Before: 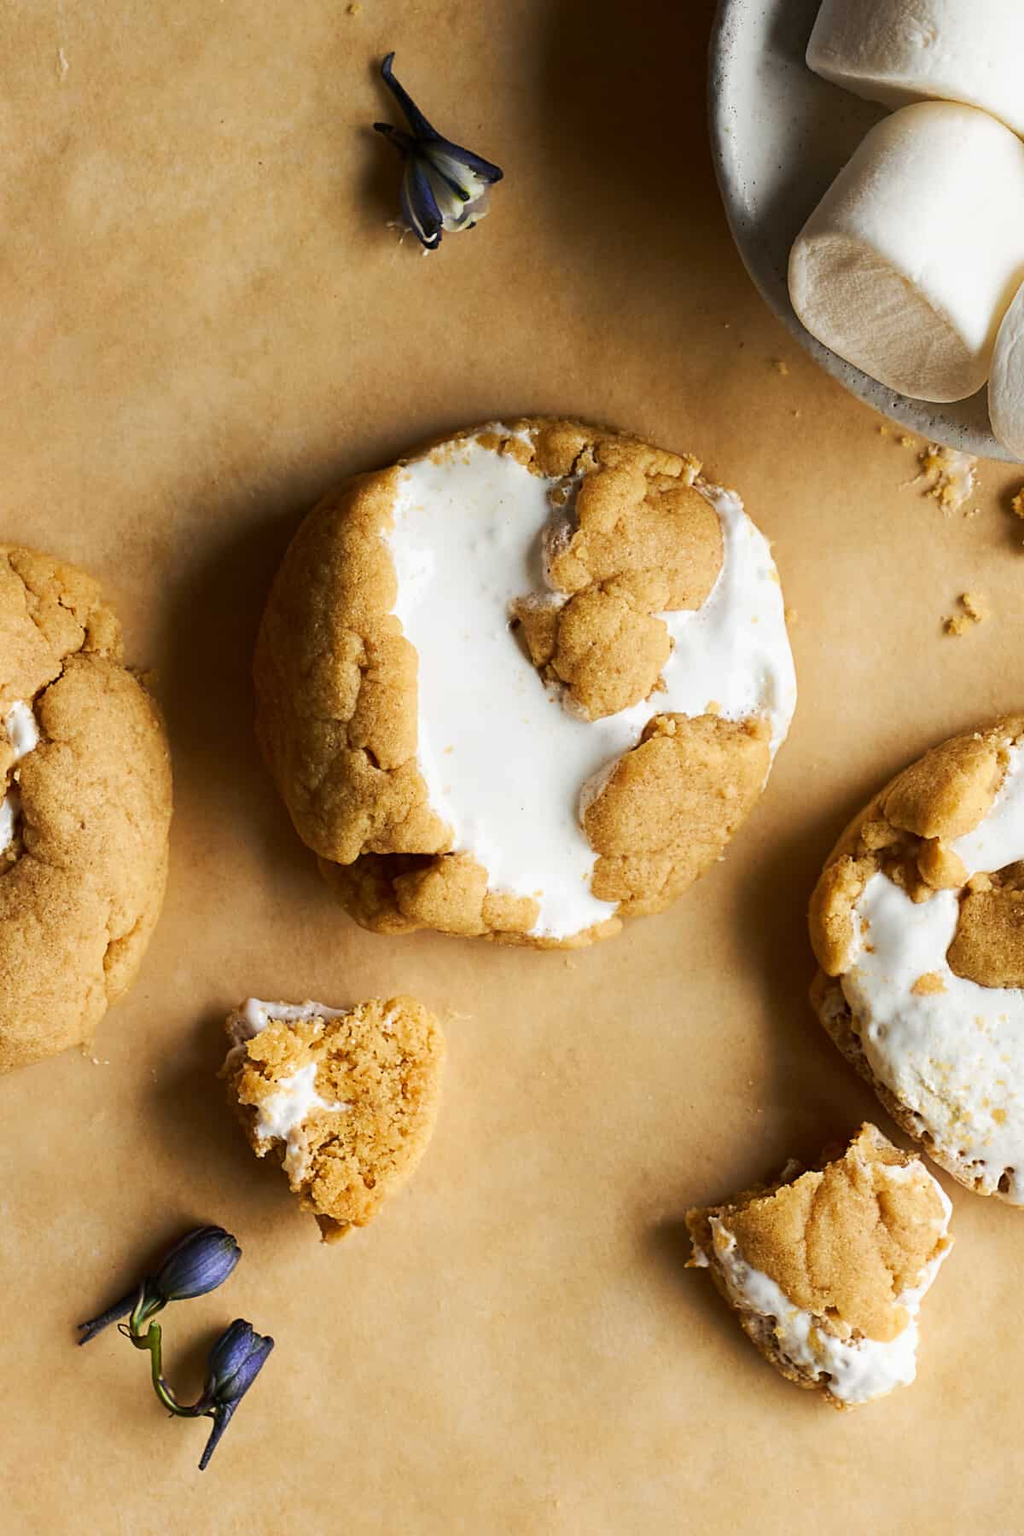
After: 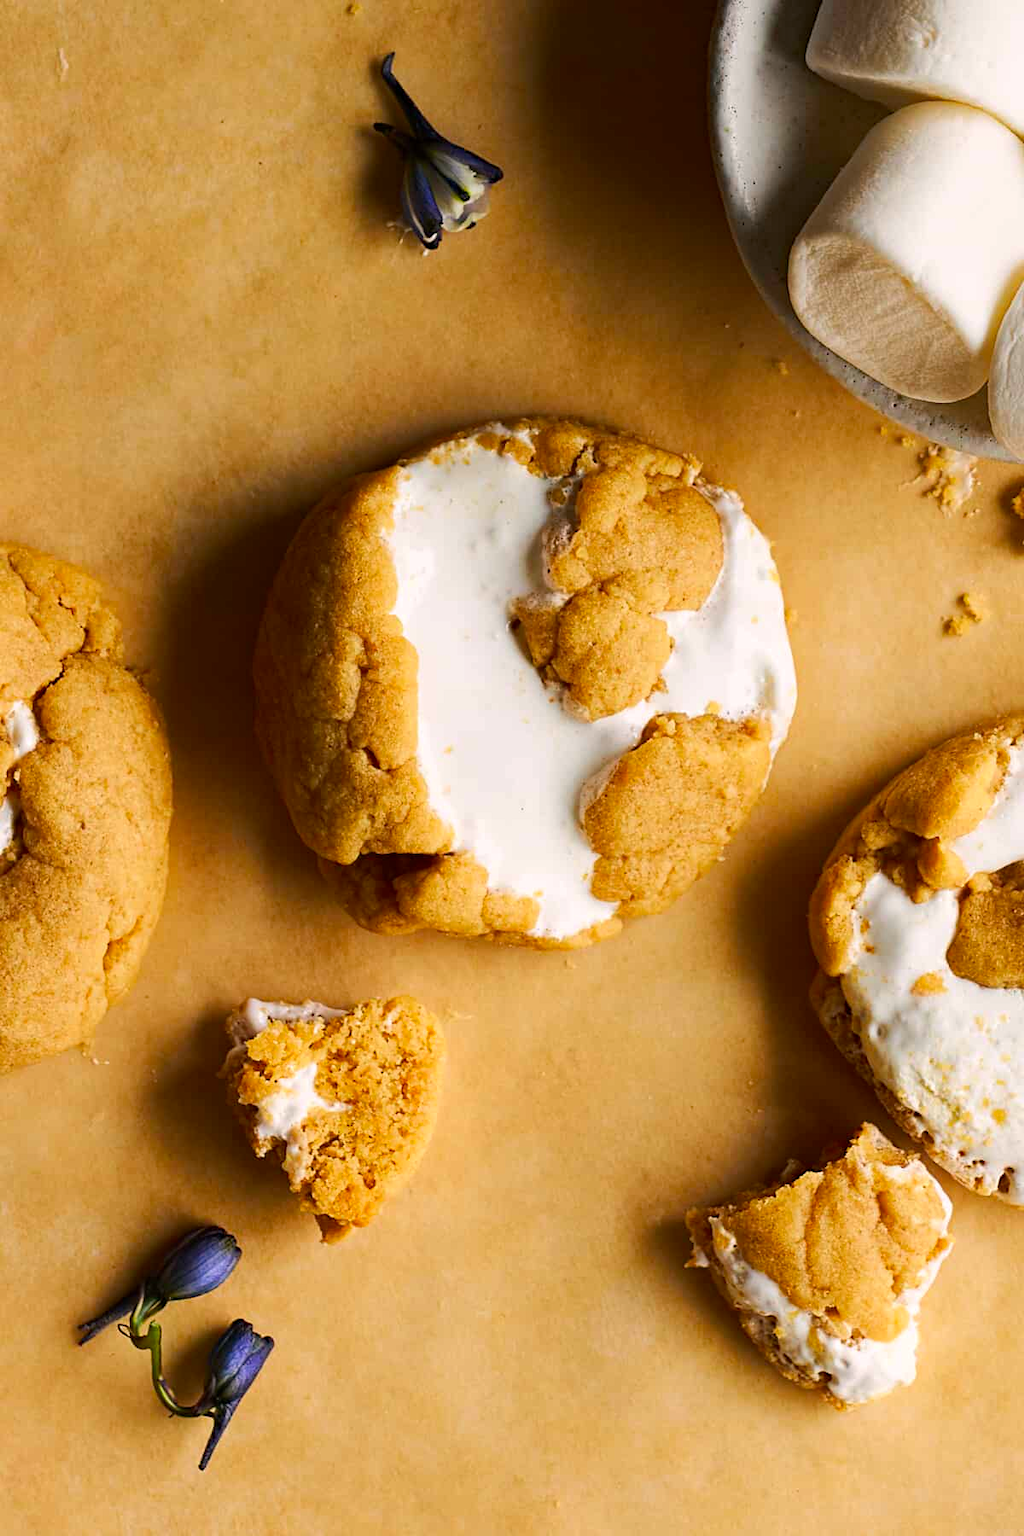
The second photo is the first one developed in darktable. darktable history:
color correction: highlights a* 3.28, highlights b* 1.71, saturation 1.24
haze removal: adaptive false
